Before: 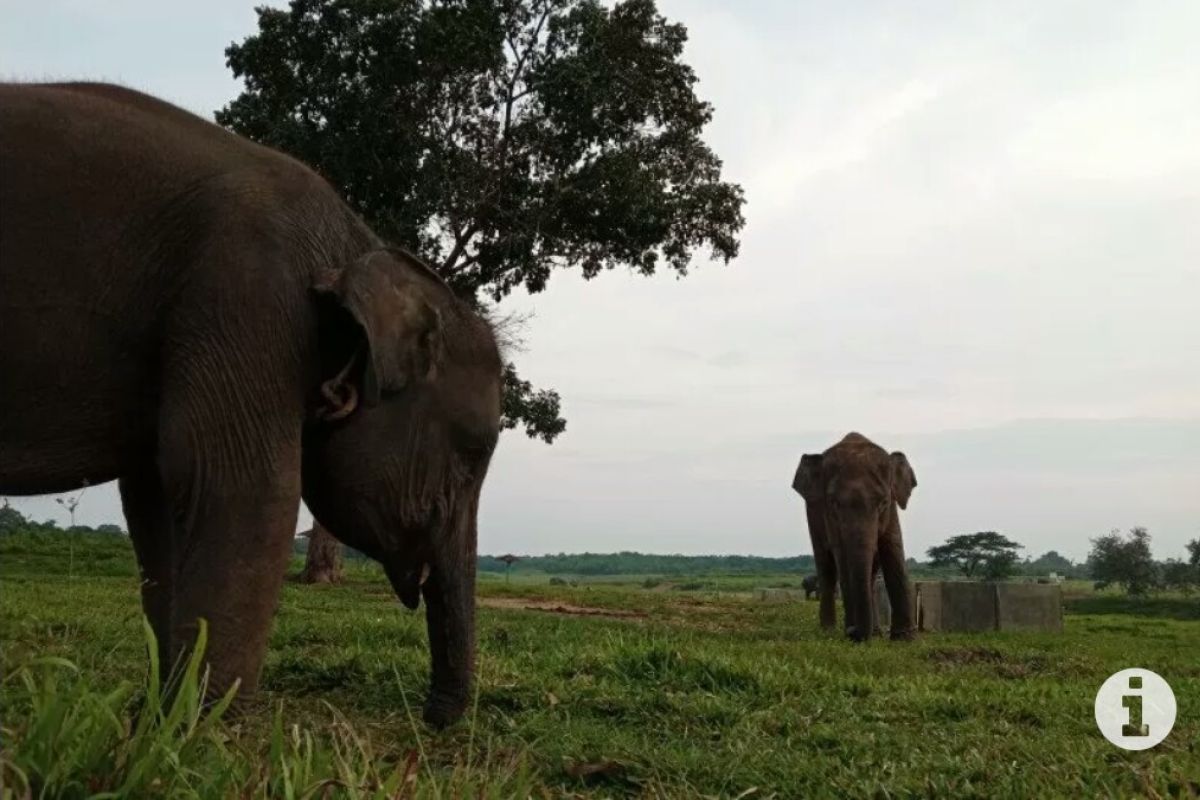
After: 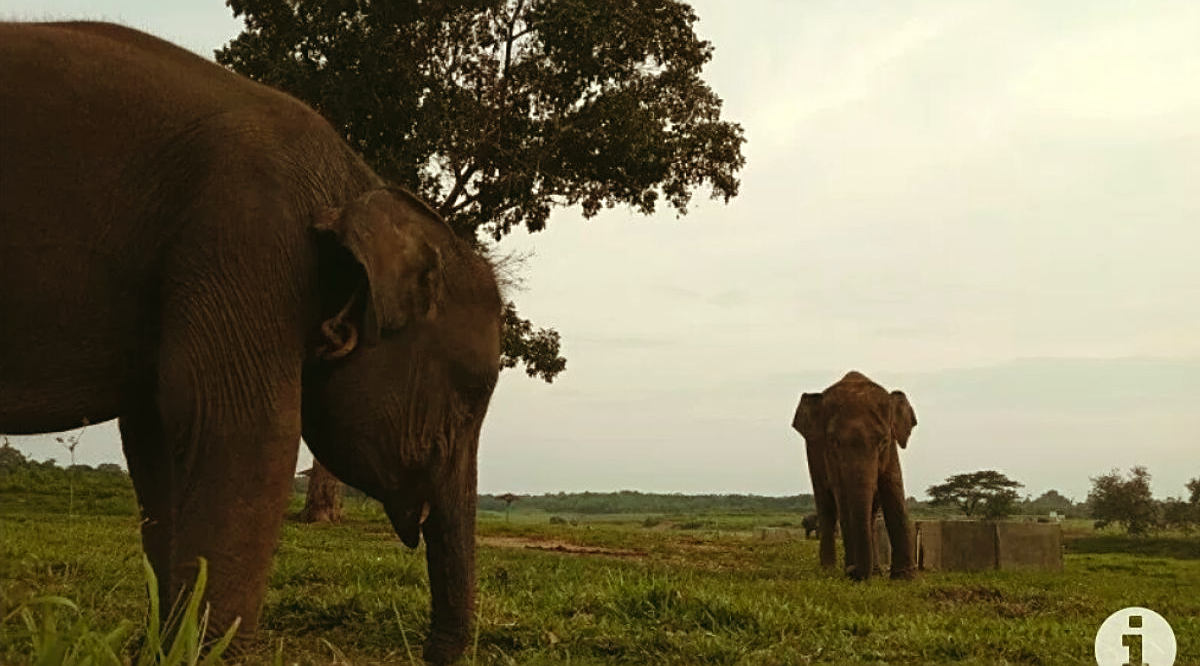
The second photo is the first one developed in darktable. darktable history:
color balance rgb: shadows lift › chroma 9.92%, shadows lift › hue 45.12°, power › luminance 3.26%, power › hue 231.93°, global offset › luminance 0.4%, global offset › chroma 0.21%, global offset › hue 255.02°
crop: top 7.625%, bottom 8.027%
color correction: highlights a* -1.43, highlights b* 10.12, shadows a* 0.395, shadows b* 19.35
sharpen: on, module defaults
